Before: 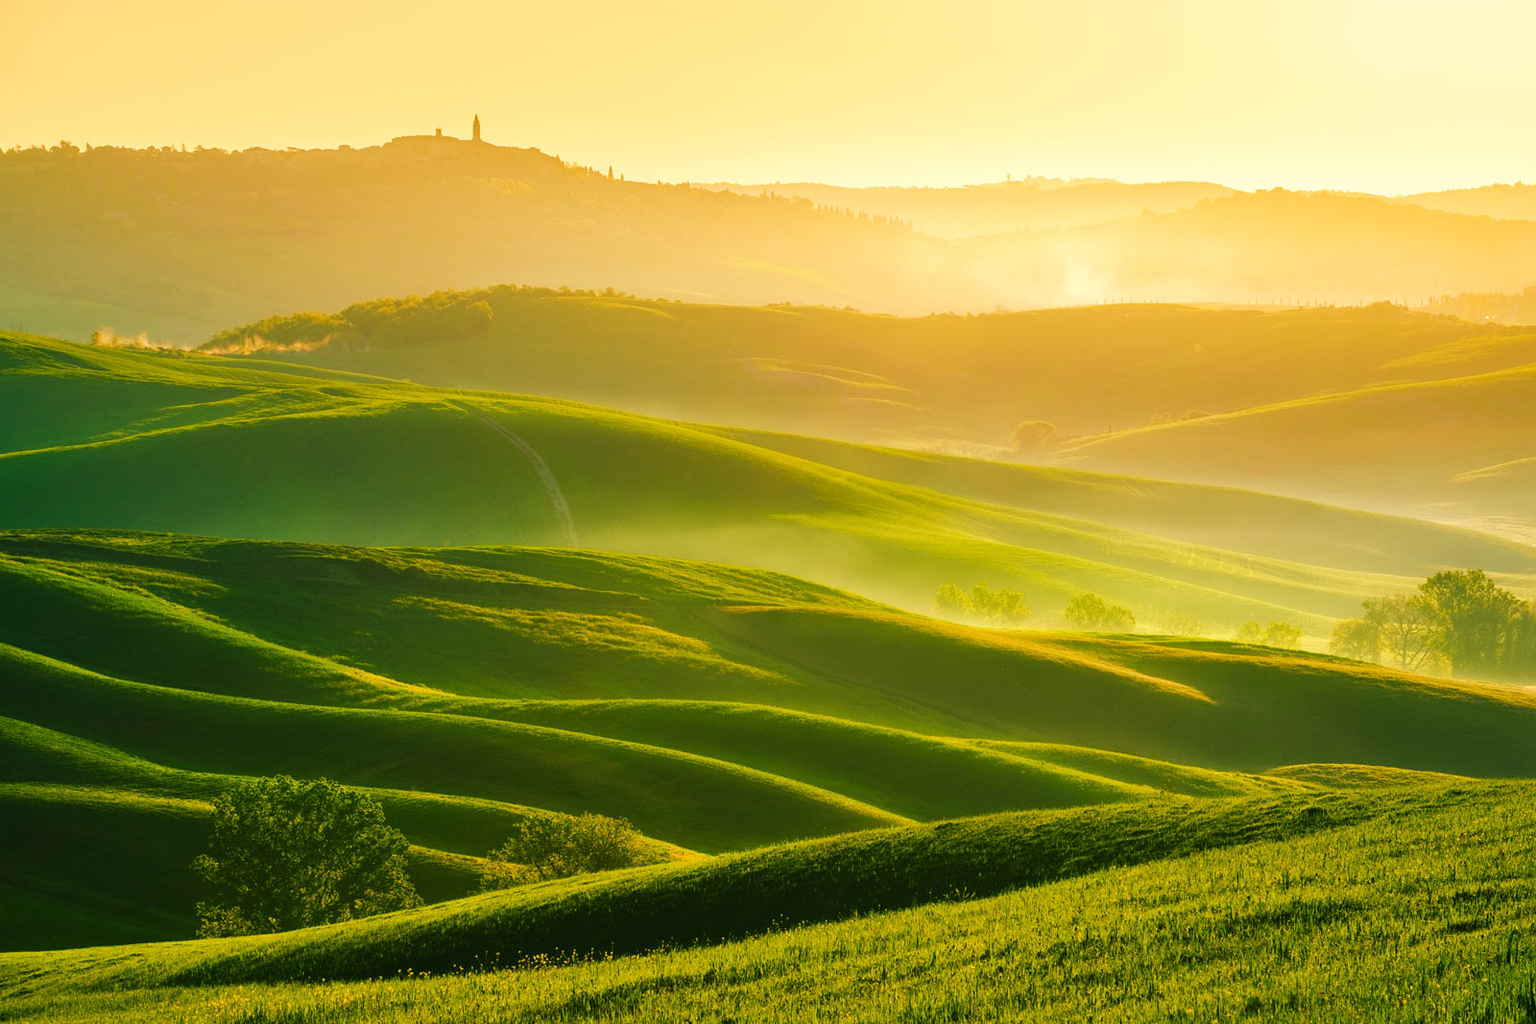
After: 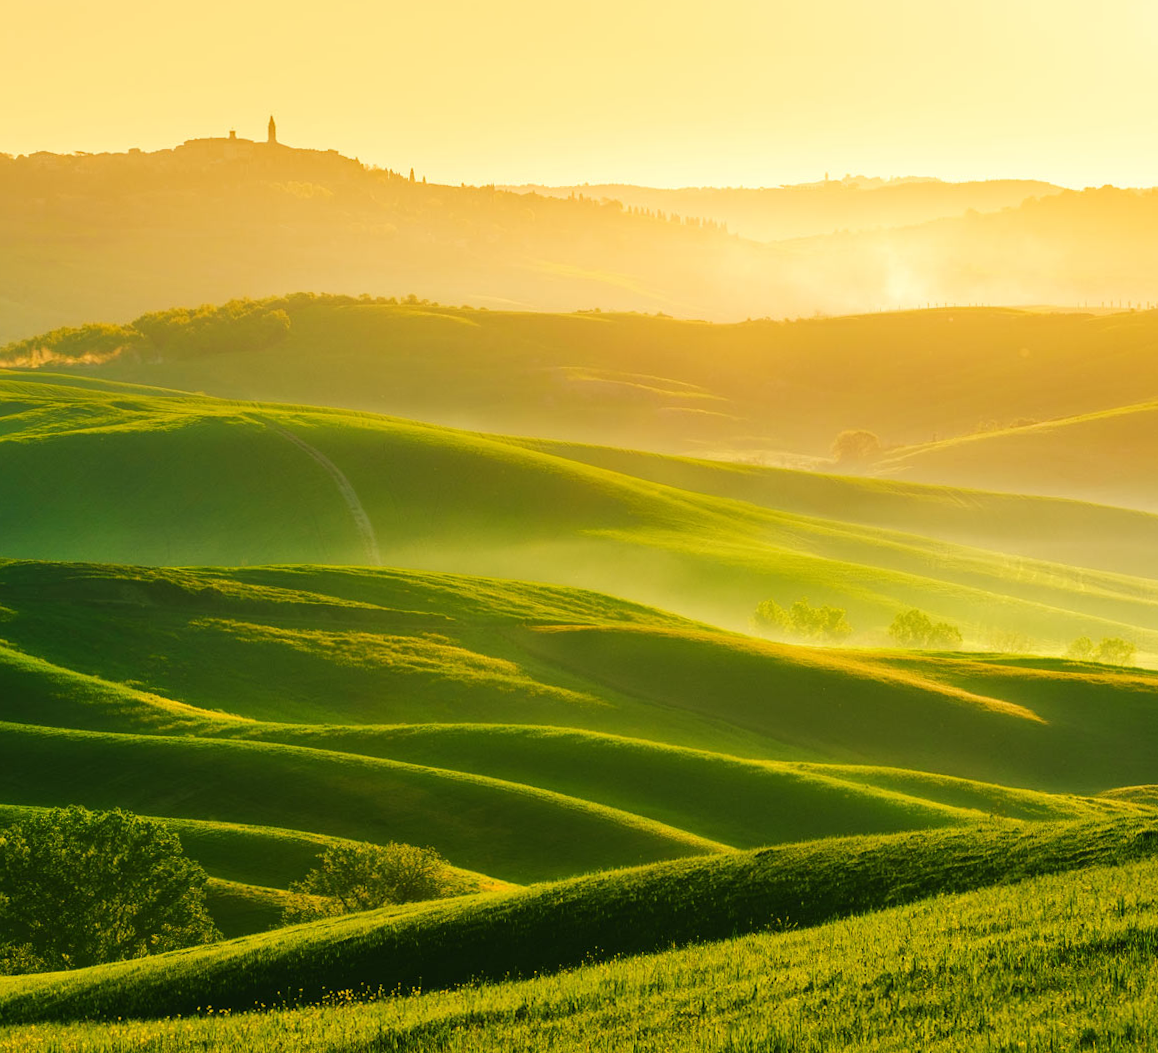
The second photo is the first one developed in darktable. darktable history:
crop: left 13.443%, right 13.31%
rotate and perspective: rotation -0.45°, automatic cropping original format, crop left 0.008, crop right 0.992, crop top 0.012, crop bottom 0.988
